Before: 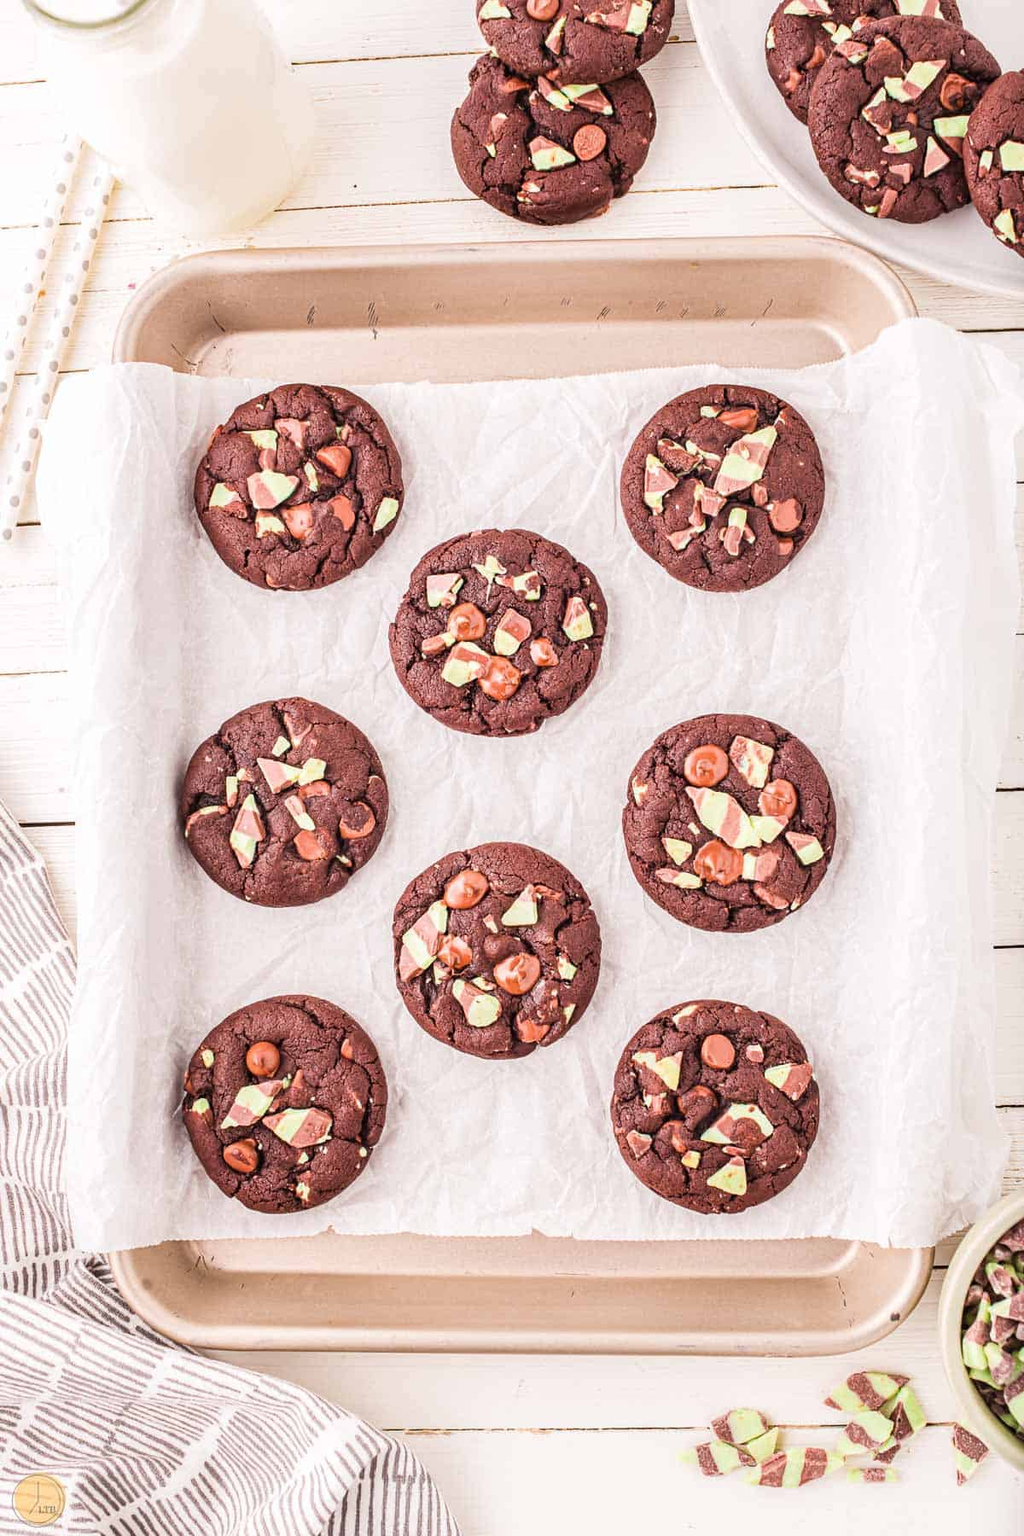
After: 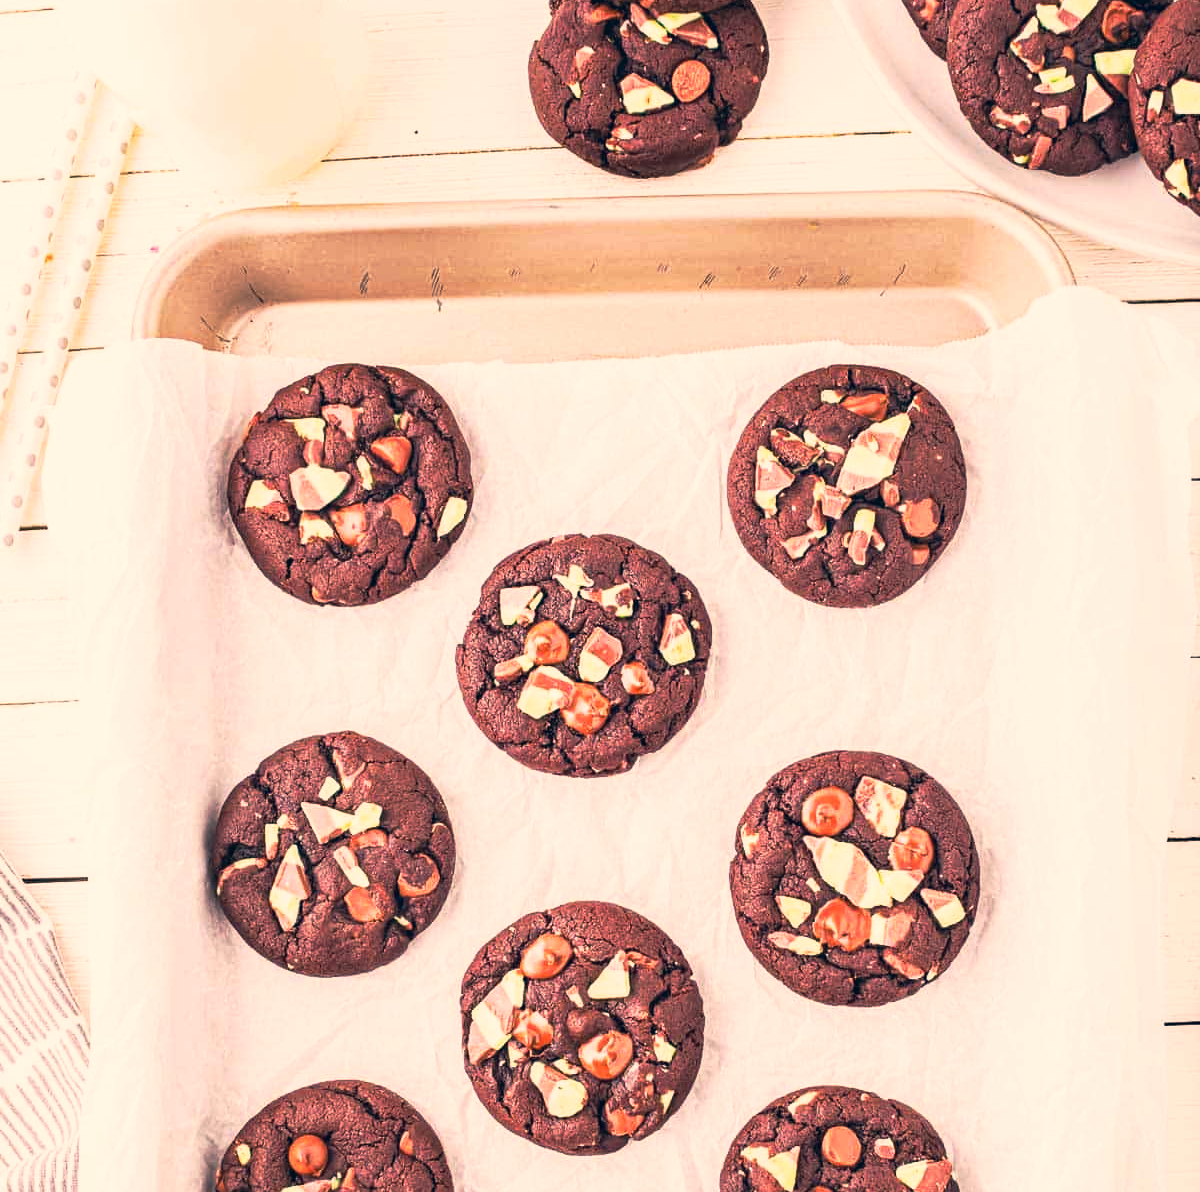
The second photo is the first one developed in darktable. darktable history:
base curve: curves: ch0 [(0, 0) (0.257, 0.25) (0.482, 0.586) (0.757, 0.871) (1, 1)], preserve colors none
crop and rotate: top 4.826%, bottom 28.95%
color correction: highlights a* 10.27, highlights b* 14.11, shadows a* -9.96, shadows b* -15.12
